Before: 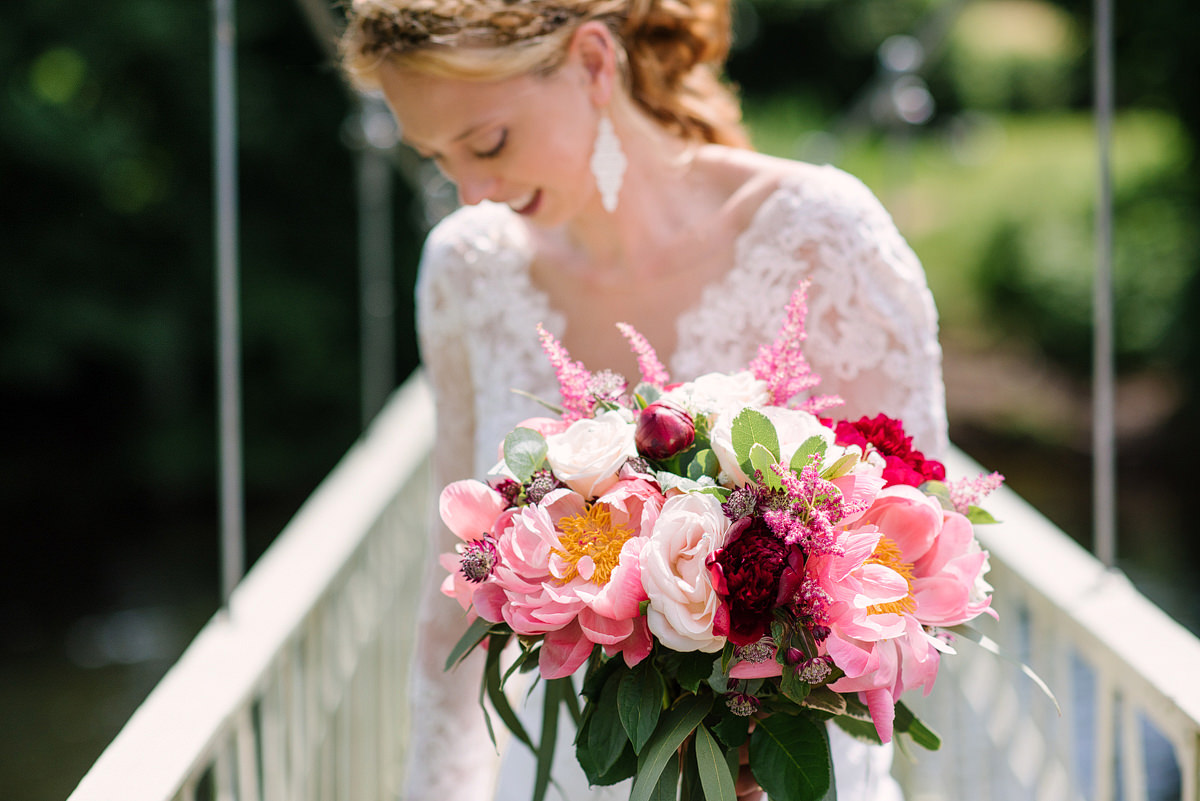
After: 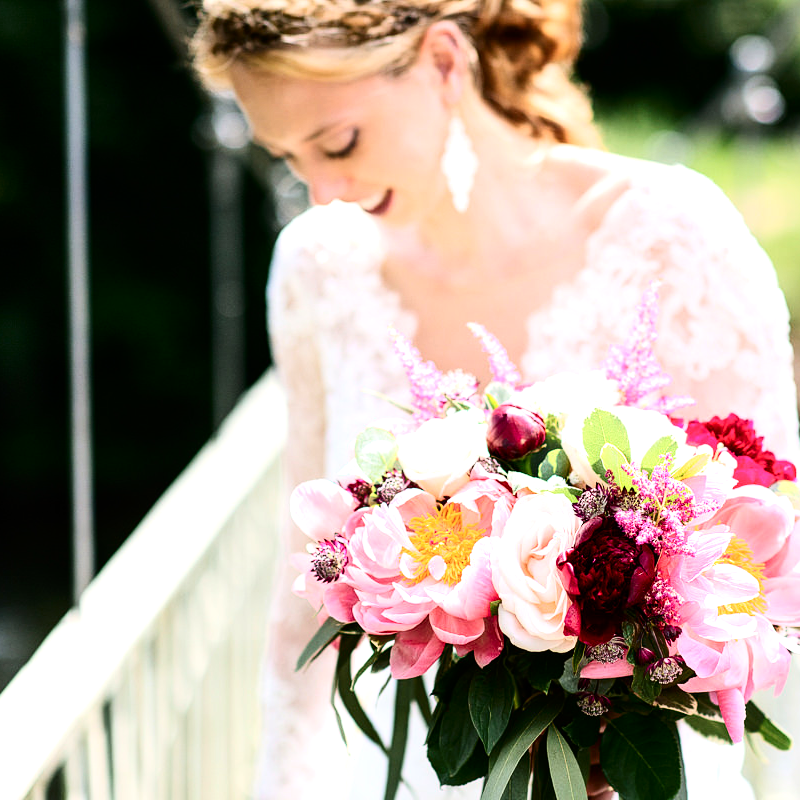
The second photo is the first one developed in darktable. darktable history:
contrast brightness saturation: contrast 0.28
tone equalizer: -8 EV -0.715 EV, -7 EV -0.716 EV, -6 EV -0.616 EV, -5 EV -0.365 EV, -3 EV 0.403 EV, -2 EV 0.6 EV, -1 EV 0.691 EV, +0 EV 0.765 EV
crop and rotate: left 12.45%, right 20.868%
